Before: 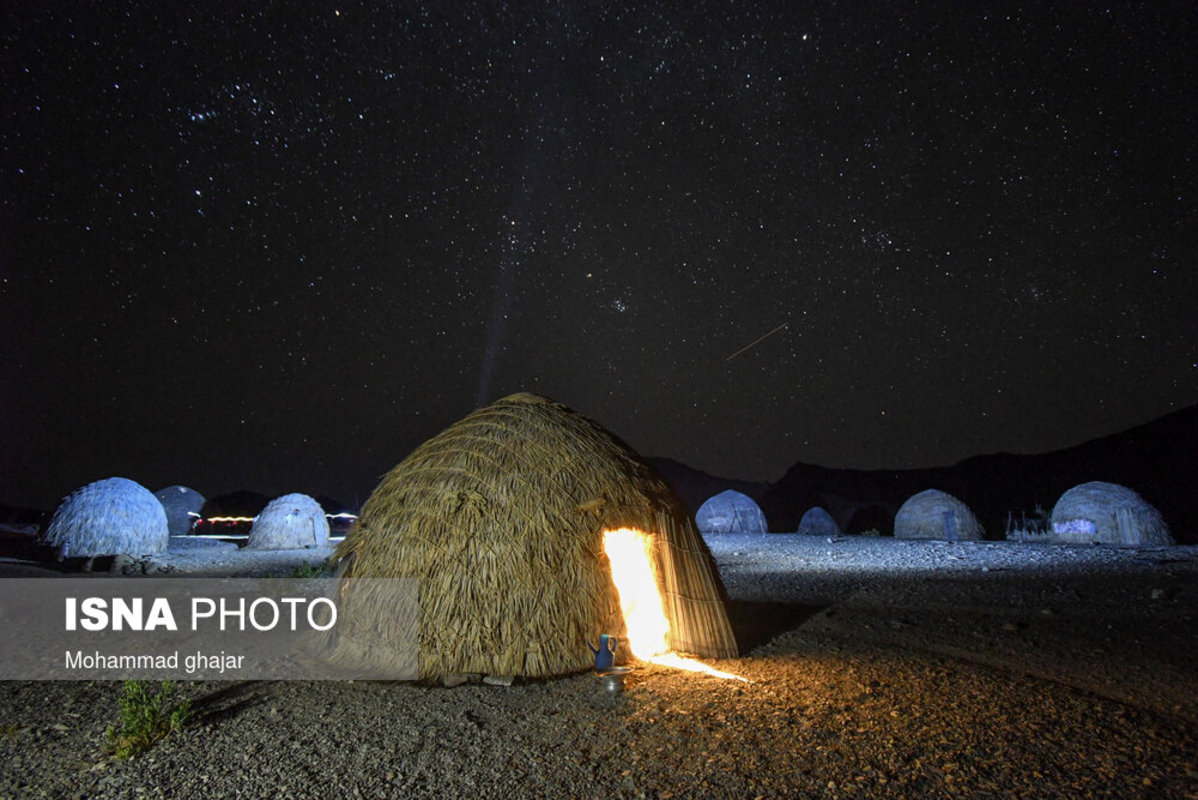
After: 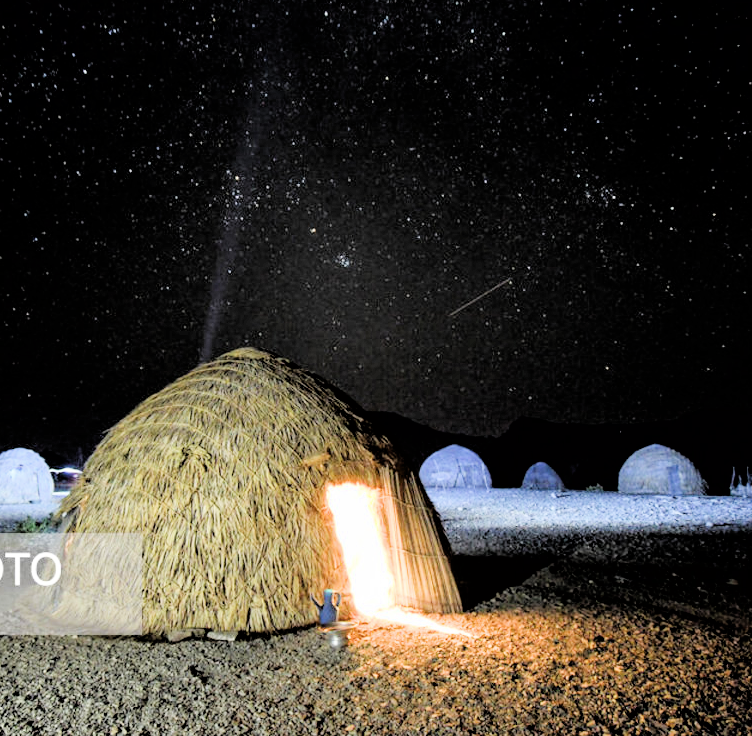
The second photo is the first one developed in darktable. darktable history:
filmic rgb: black relative exposure -2.99 EV, white relative exposure 4.56 EV, threshold 3.04 EV, hardness 1.69, contrast 1.237, enable highlight reconstruction true
exposure: black level correction 0, exposure 1.67 EV, compensate highlight preservation false
crop and rotate: left 23.115%, top 5.635%, right 14.112%, bottom 2.258%
tone equalizer: -8 EV -0.39 EV, -7 EV -0.382 EV, -6 EV -0.337 EV, -5 EV -0.249 EV, -3 EV 0.251 EV, -2 EV 0.323 EV, -1 EV 0.383 EV, +0 EV 0.395 EV, mask exposure compensation -0.493 EV
contrast brightness saturation: saturation -0.052
